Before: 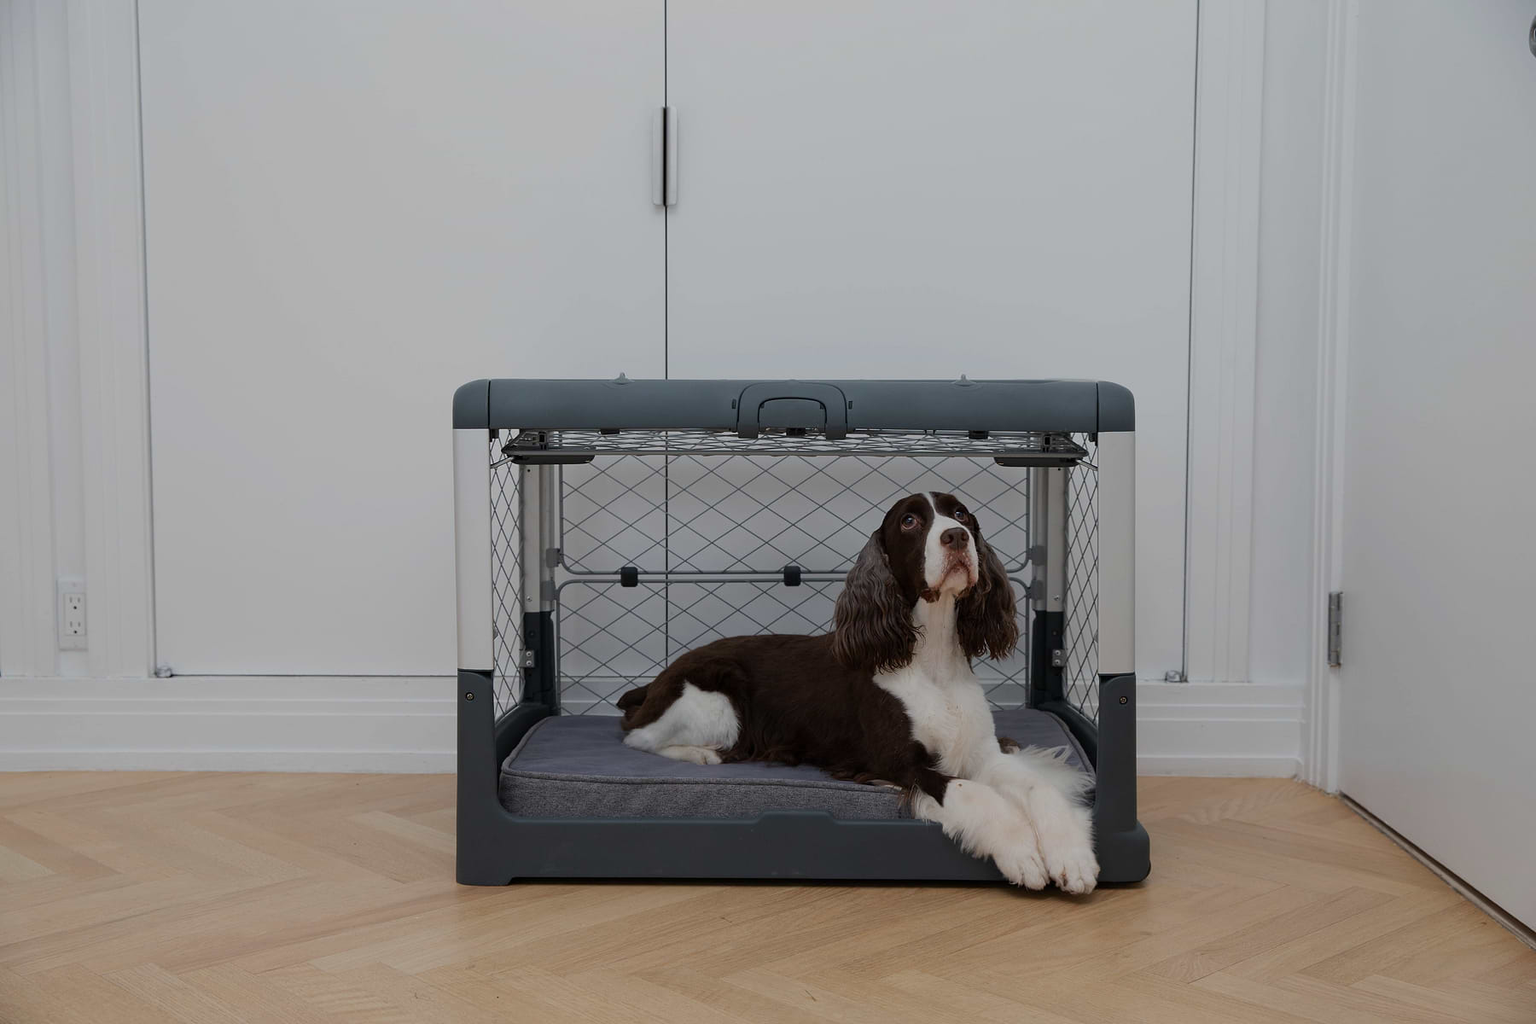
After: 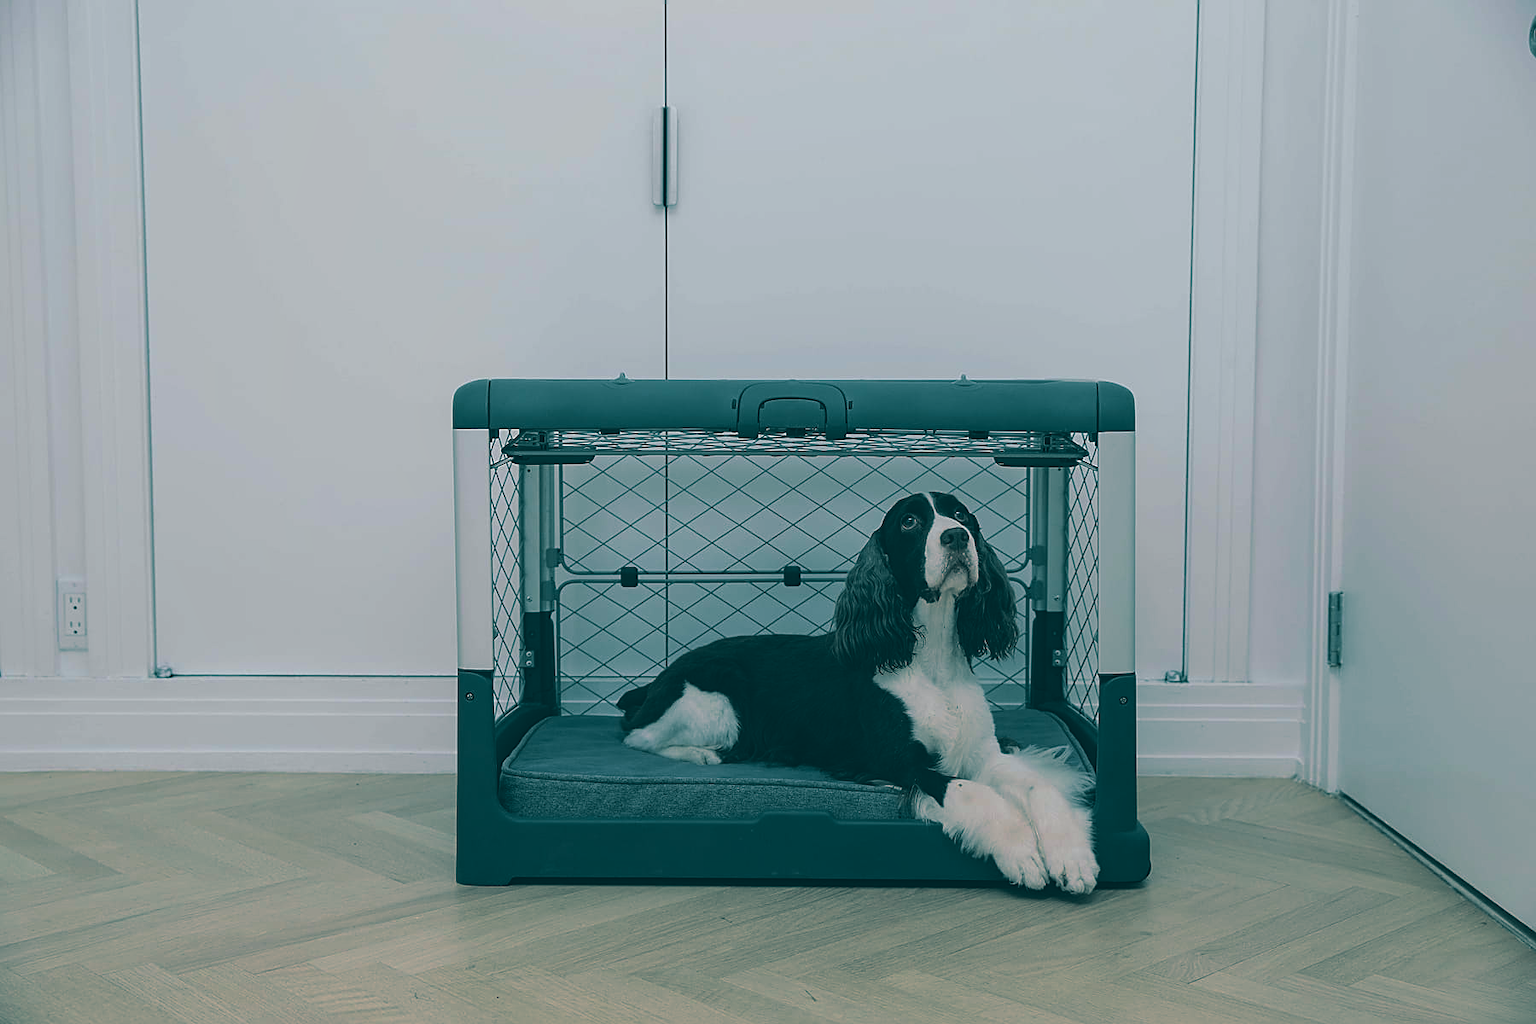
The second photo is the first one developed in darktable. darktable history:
sharpen: on, module defaults
local contrast: detail 110%
color balance: lift [1.016, 0.983, 1, 1.017], gamma [0.958, 1, 1, 1], gain [0.981, 1.007, 0.993, 1.002], input saturation 118.26%, contrast 13.43%, contrast fulcrum 21.62%, output saturation 82.76%
split-toning: shadows › hue 186.43°, highlights › hue 49.29°, compress 30.29%
